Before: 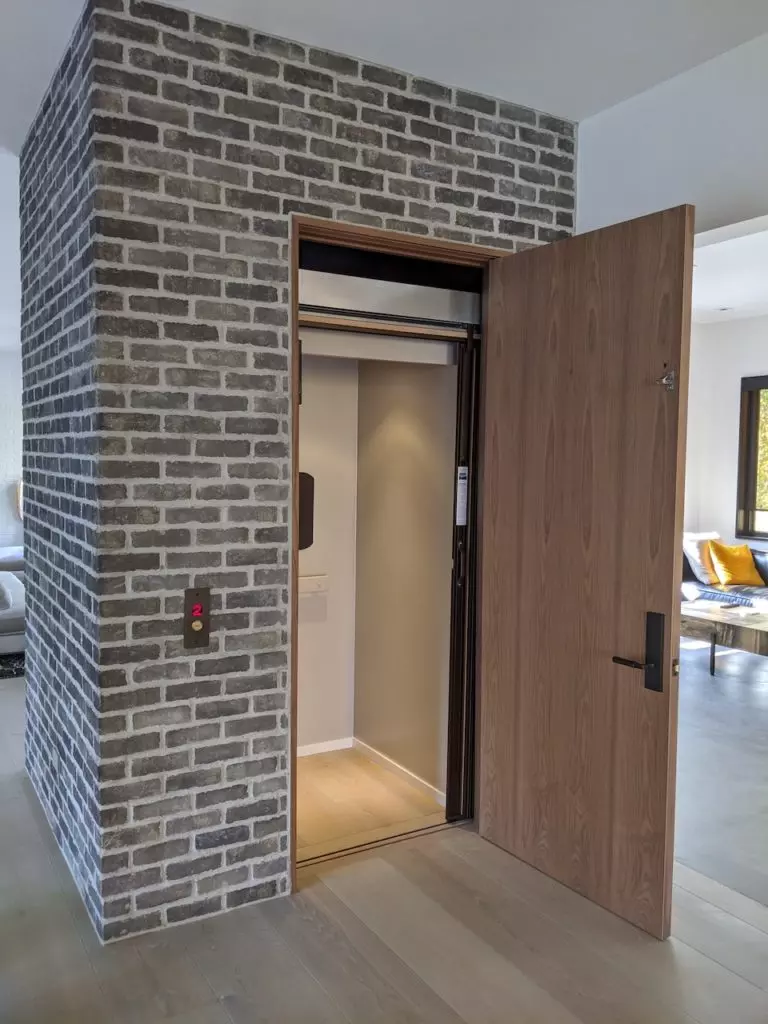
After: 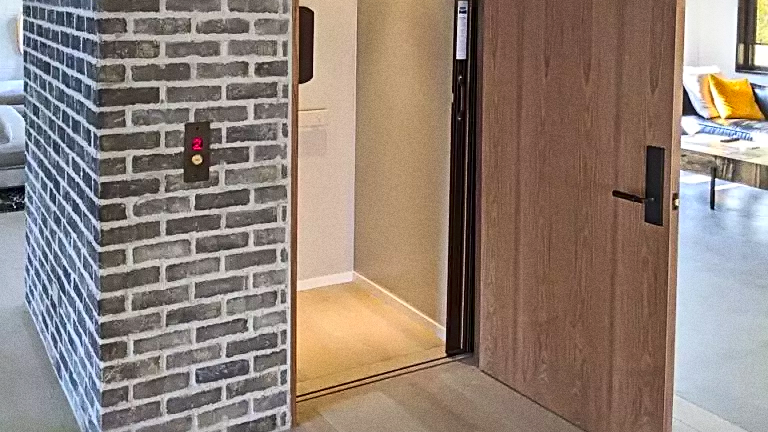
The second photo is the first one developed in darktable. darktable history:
sharpen: radius 2.584, amount 0.688
crop: top 45.551%, bottom 12.262%
tone equalizer: -8 EV -1.84 EV, -7 EV -1.16 EV, -6 EV -1.62 EV, smoothing diameter 25%, edges refinement/feathering 10, preserve details guided filter
contrast brightness saturation: contrast 0.23, brightness 0.1, saturation 0.29
grain: strength 26%
